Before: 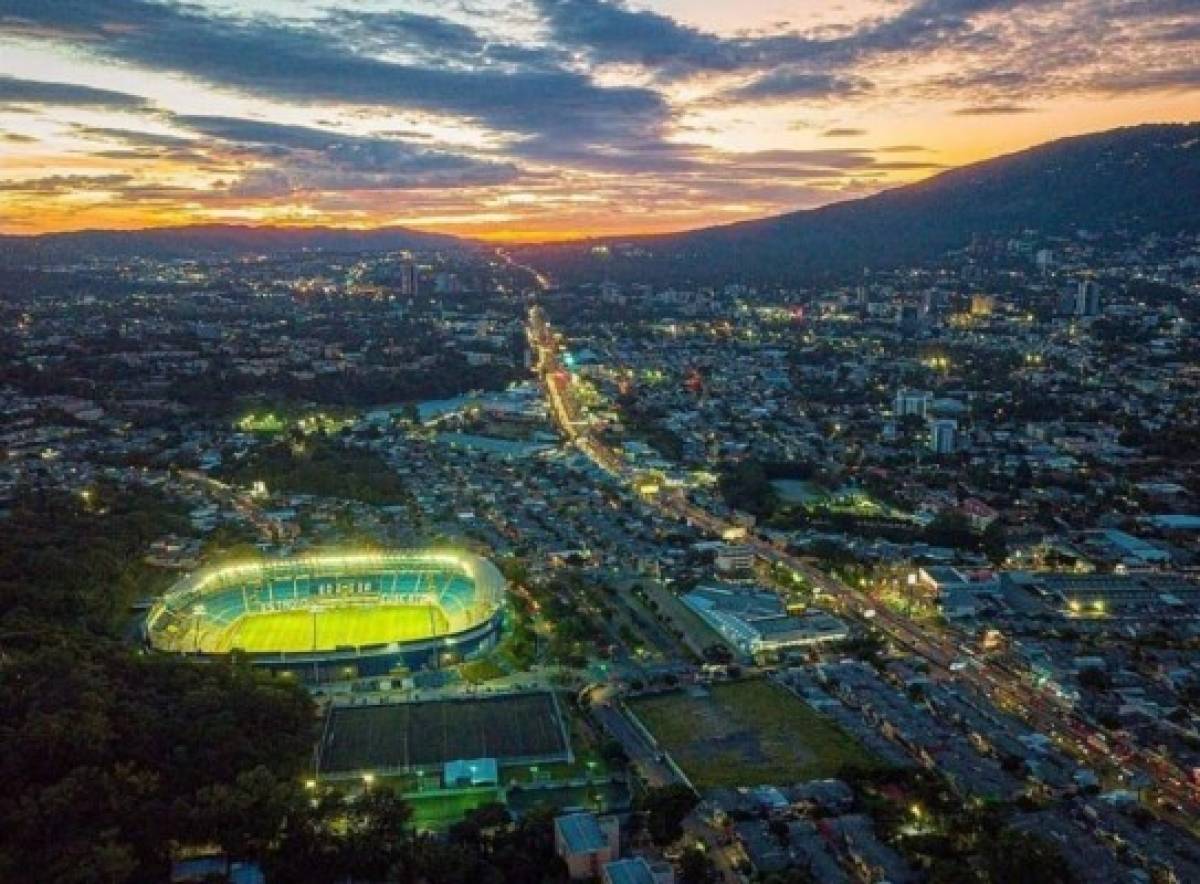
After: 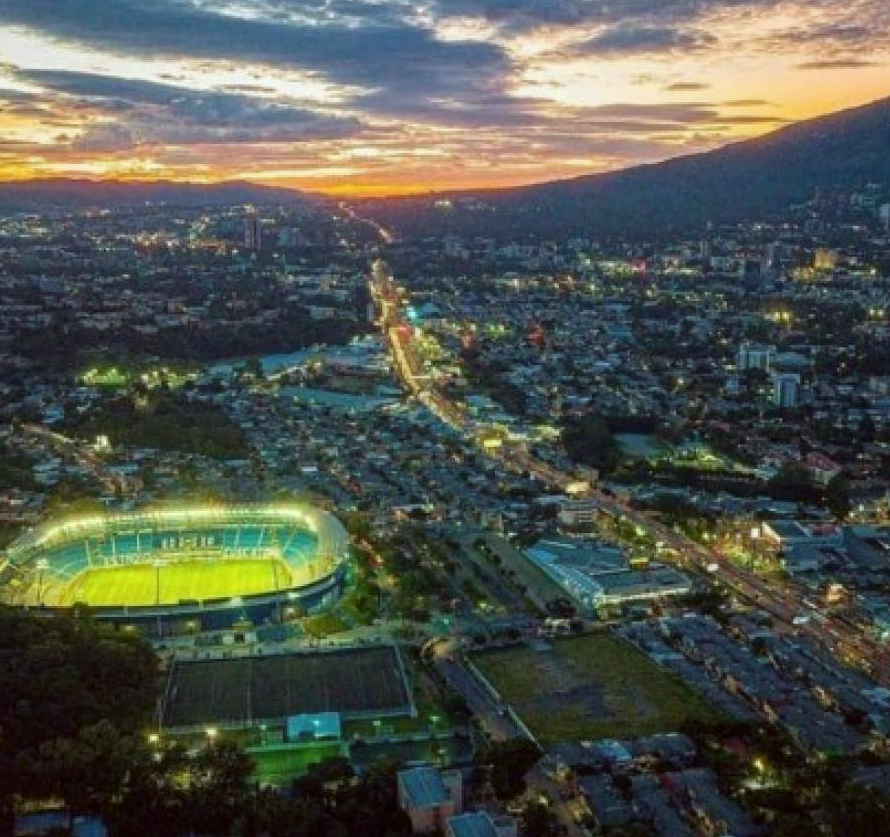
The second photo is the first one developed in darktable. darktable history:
crop and rotate: left 13.15%, top 5.251%, right 12.609%
color correction: highlights a* -2.73, highlights b* -2.09, shadows a* 2.41, shadows b* 2.73
